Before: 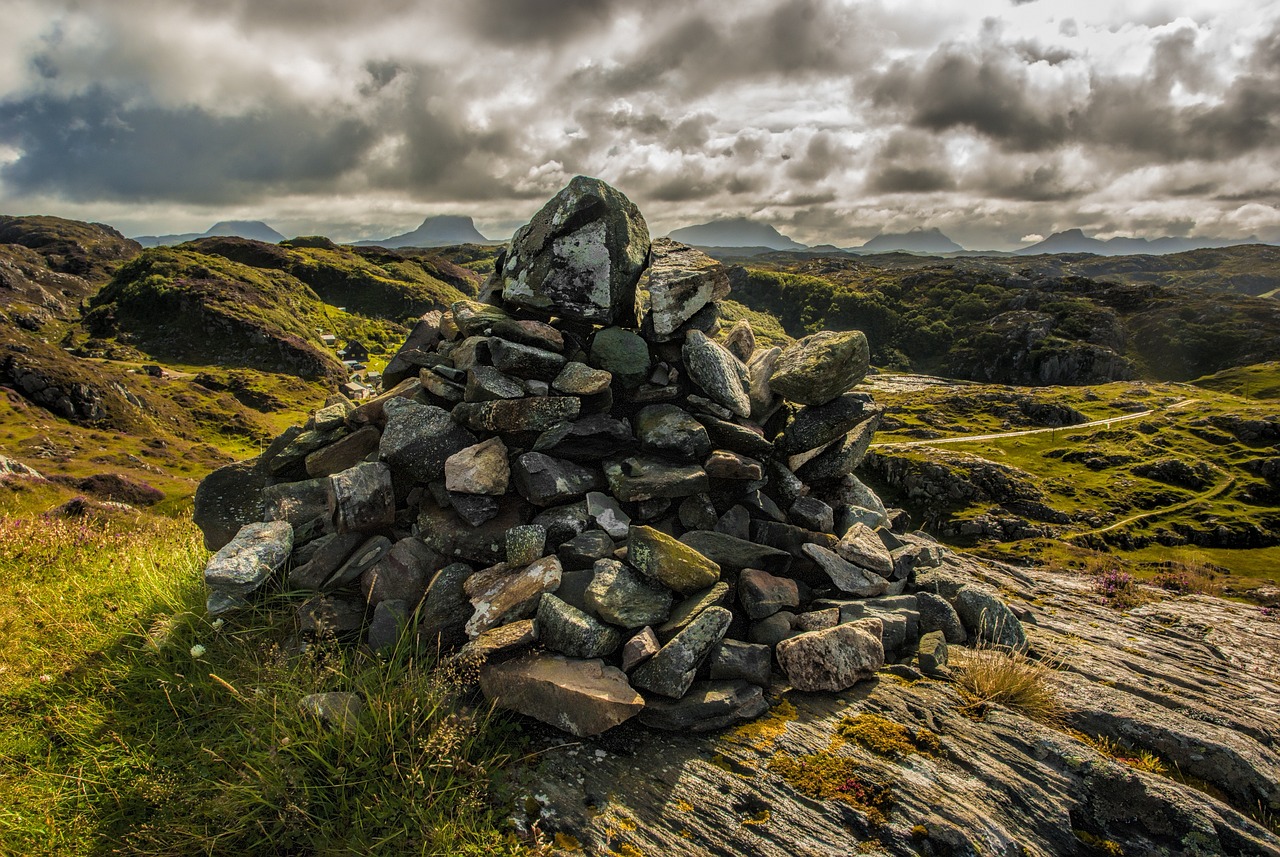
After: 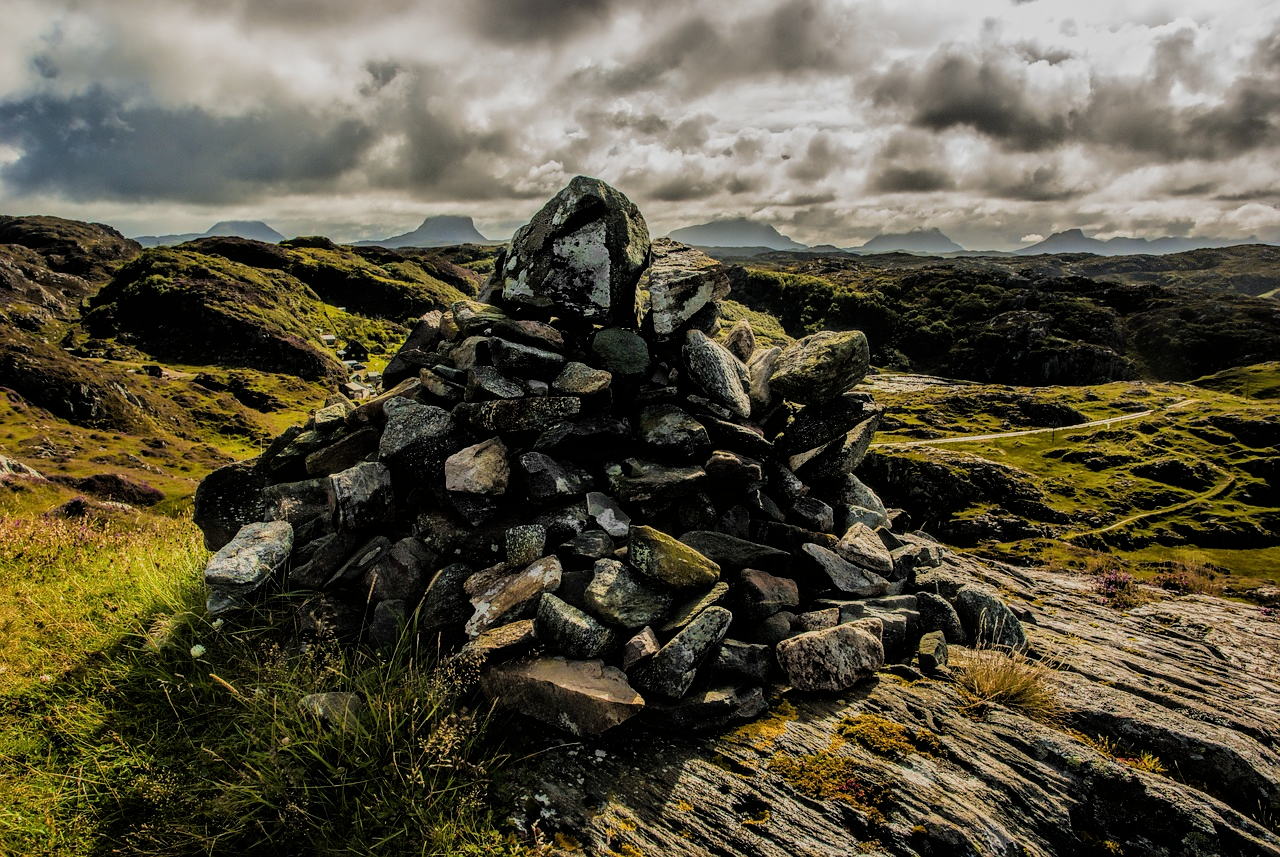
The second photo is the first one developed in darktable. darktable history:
filmic rgb: black relative exposure -5 EV, hardness 2.88, contrast 1.2, highlights saturation mix -30%
